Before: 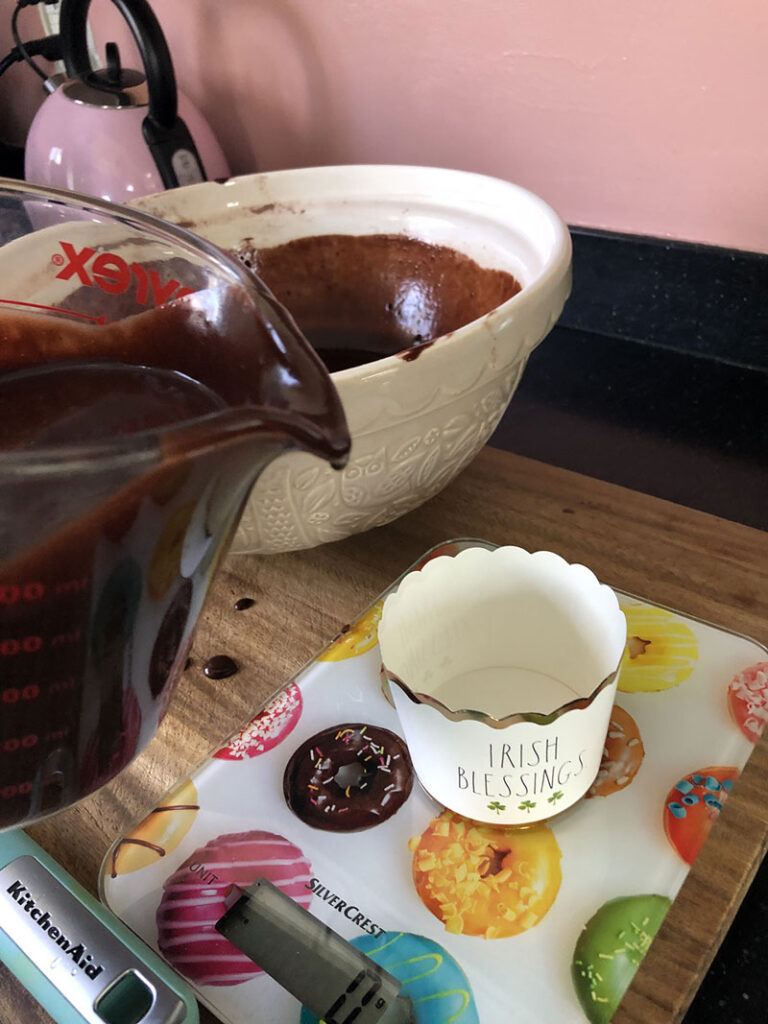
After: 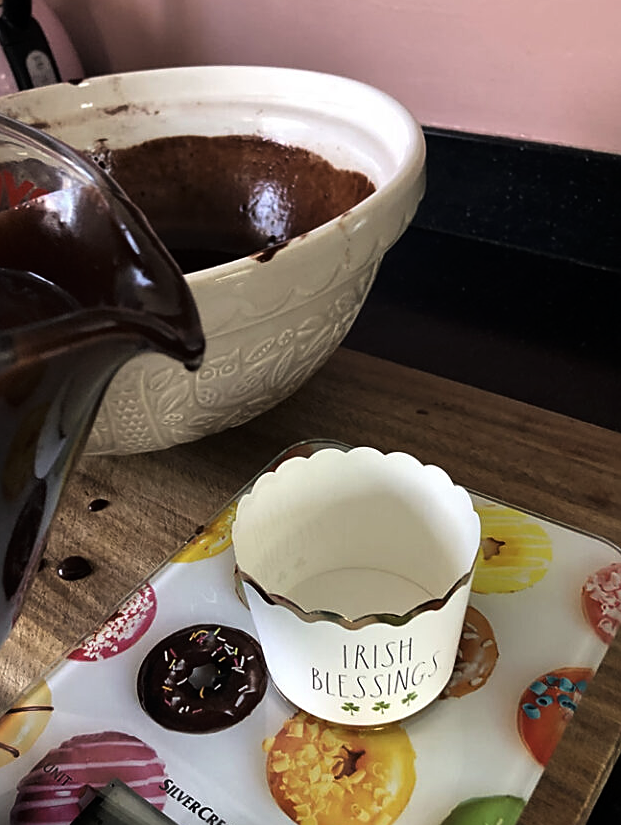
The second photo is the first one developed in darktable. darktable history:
crop: left 19.099%, top 9.714%, right 0%, bottom 9.668%
tone curve: curves: ch0 [(0, 0) (0.153, 0.06) (1, 1)], color space Lab, linked channels, preserve colors none
sharpen: on, module defaults
